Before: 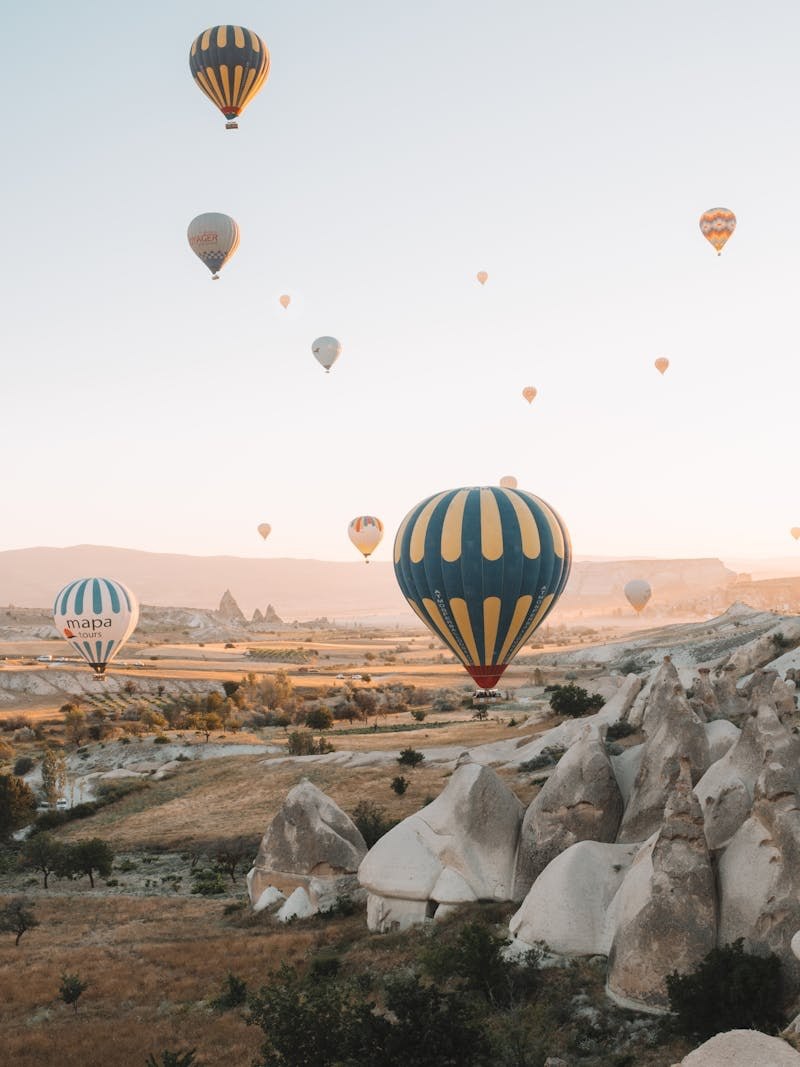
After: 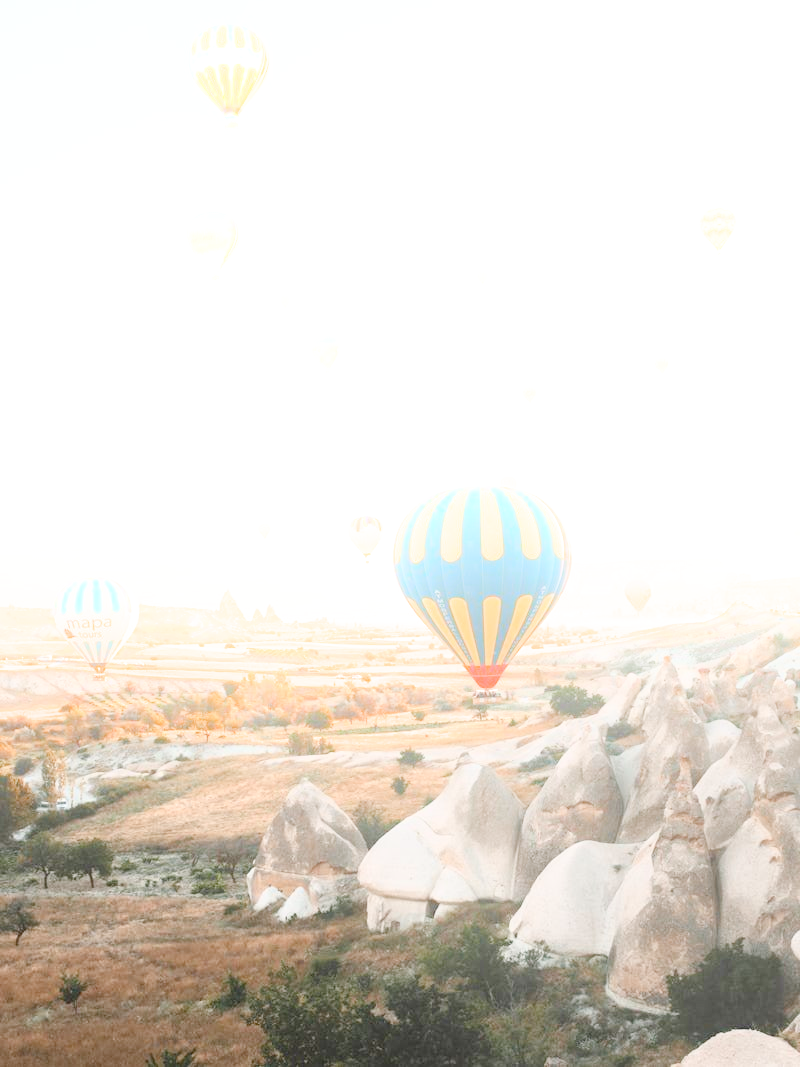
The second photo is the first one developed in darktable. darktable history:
filmic rgb: black relative exposure -11.35 EV, white relative exposure 3.22 EV, hardness 6.76, color science v6 (2022)
exposure: black level correction 0, exposure 1.625 EV, compensate exposure bias true, compensate highlight preservation false
color balance rgb: shadows lift › chroma 1%, shadows lift › hue 113°, highlights gain › chroma 0.2%, highlights gain › hue 333°, perceptual saturation grading › global saturation 20%, perceptual saturation grading › highlights -50%, perceptual saturation grading › shadows 25%, contrast -10%
bloom: on, module defaults
